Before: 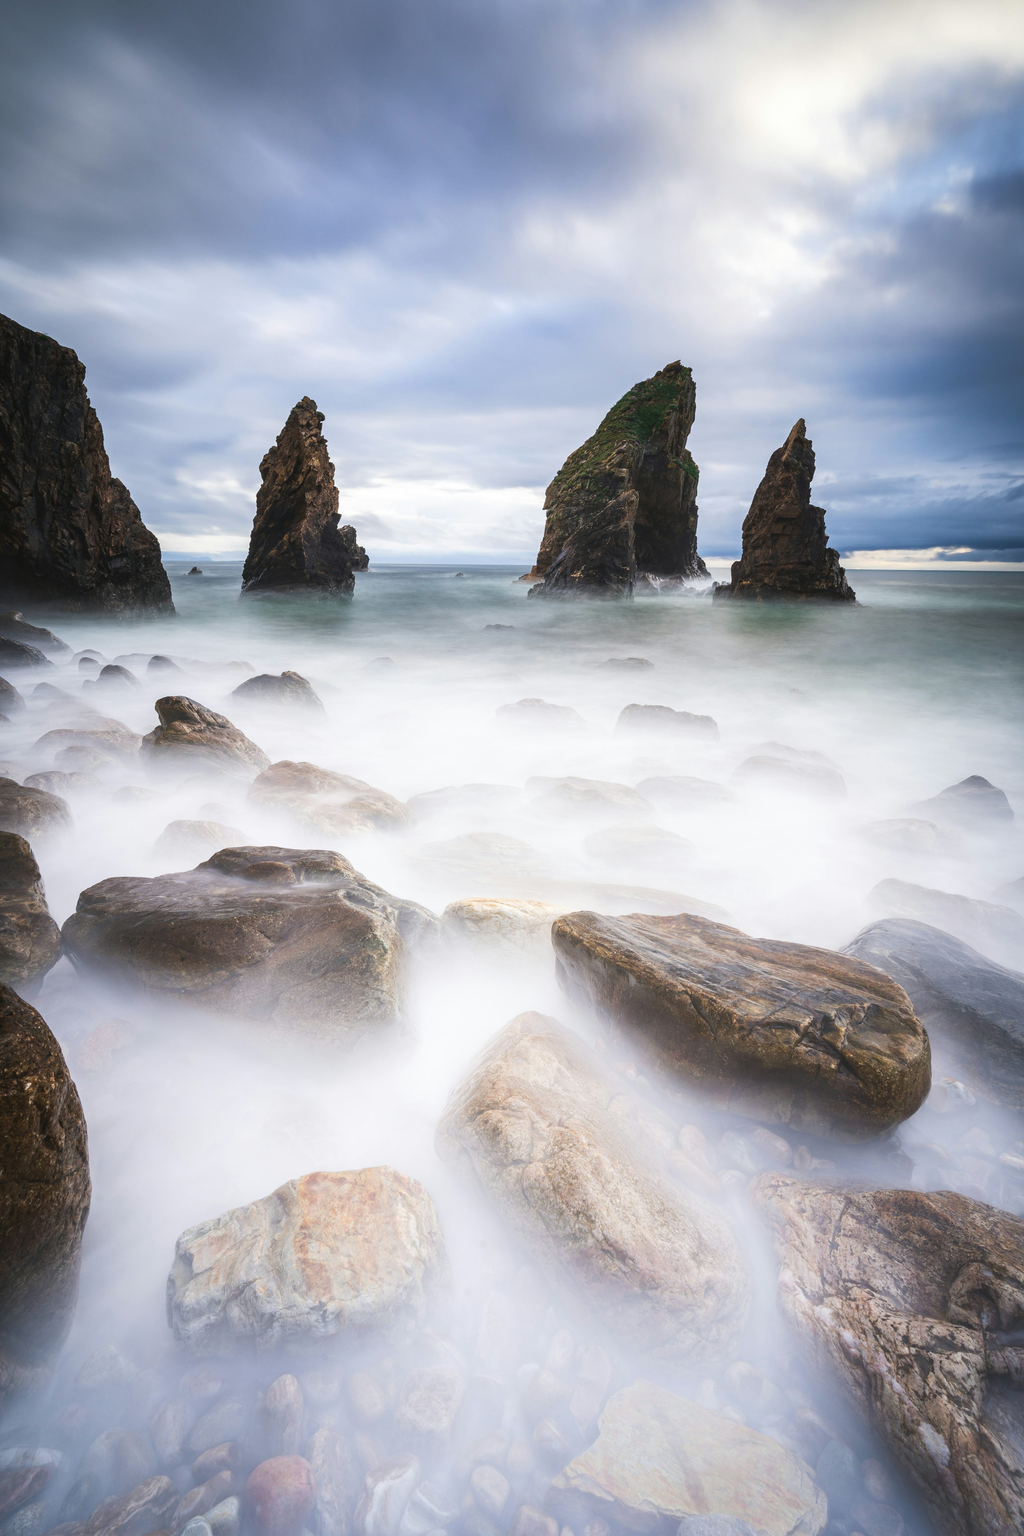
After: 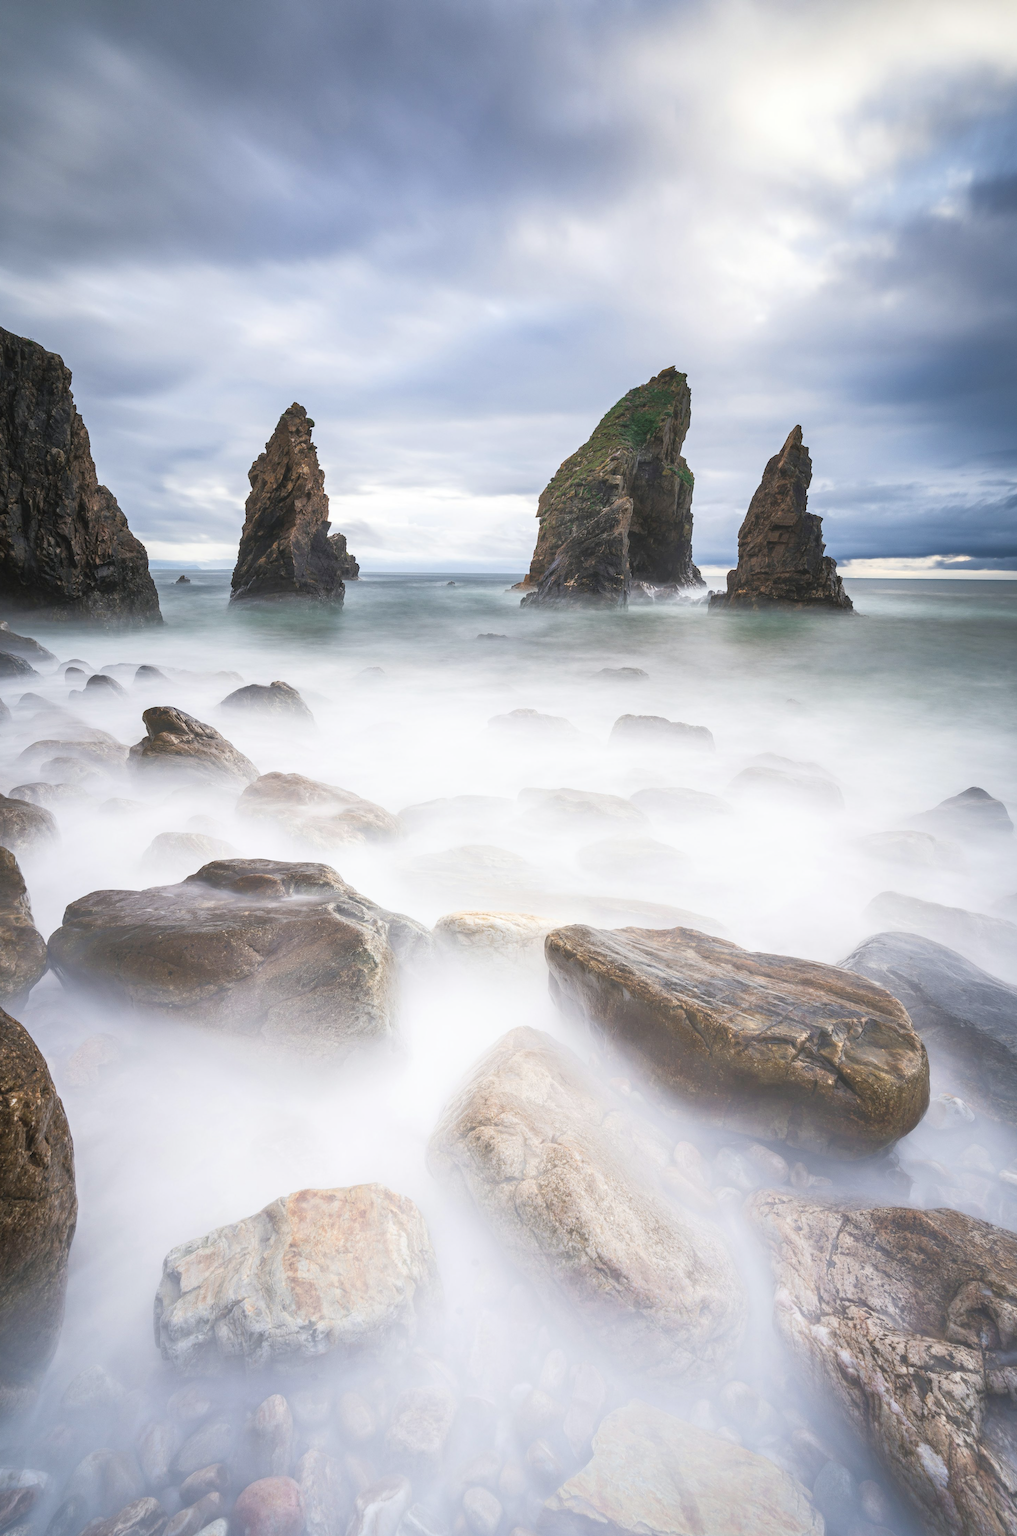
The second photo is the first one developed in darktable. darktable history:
contrast brightness saturation: contrast 0.108, saturation -0.176
tone equalizer: -7 EV 0.141 EV, -6 EV 0.633 EV, -5 EV 1.18 EV, -4 EV 1.31 EV, -3 EV 1.16 EV, -2 EV 0.6 EV, -1 EV 0.16 EV
crop and rotate: left 1.474%, right 0.532%, bottom 1.405%
